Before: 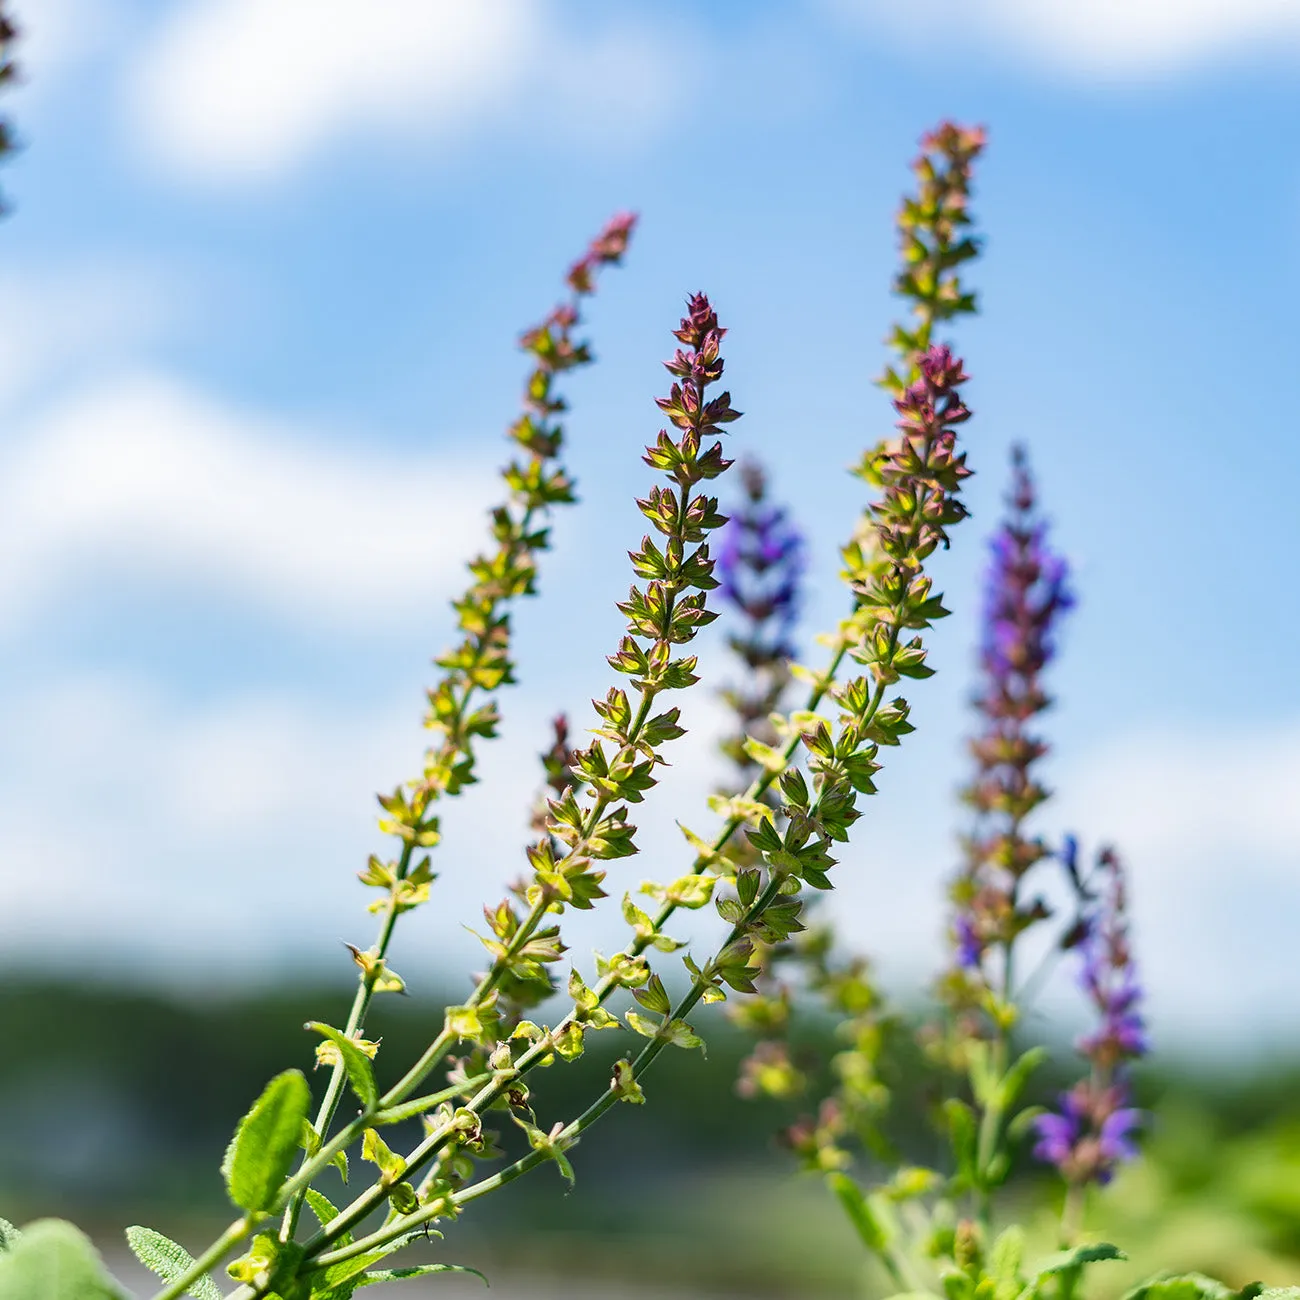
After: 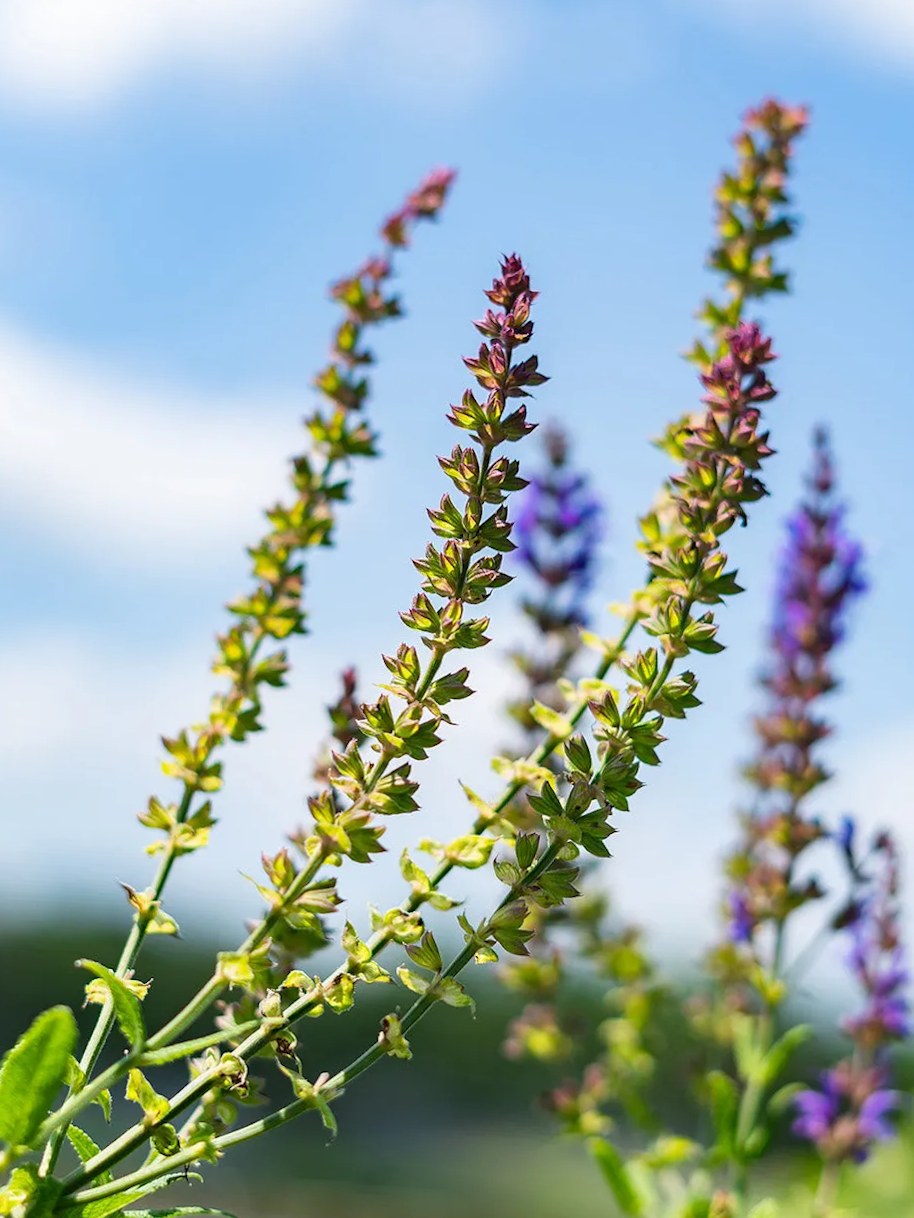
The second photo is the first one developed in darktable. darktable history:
rotate and perspective: rotation 0.174°, lens shift (vertical) 0.013, lens shift (horizontal) 0.019, shear 0.001, automatic cropping original format, crop left 0.007, crop right 0.991, crop top 0.016, crop bottom 0.997
white balance: emerald 1
crop and rotate: angle -3.27°, left 14.277%, top 0.028%, right 10.766%, bottom 0.028%
